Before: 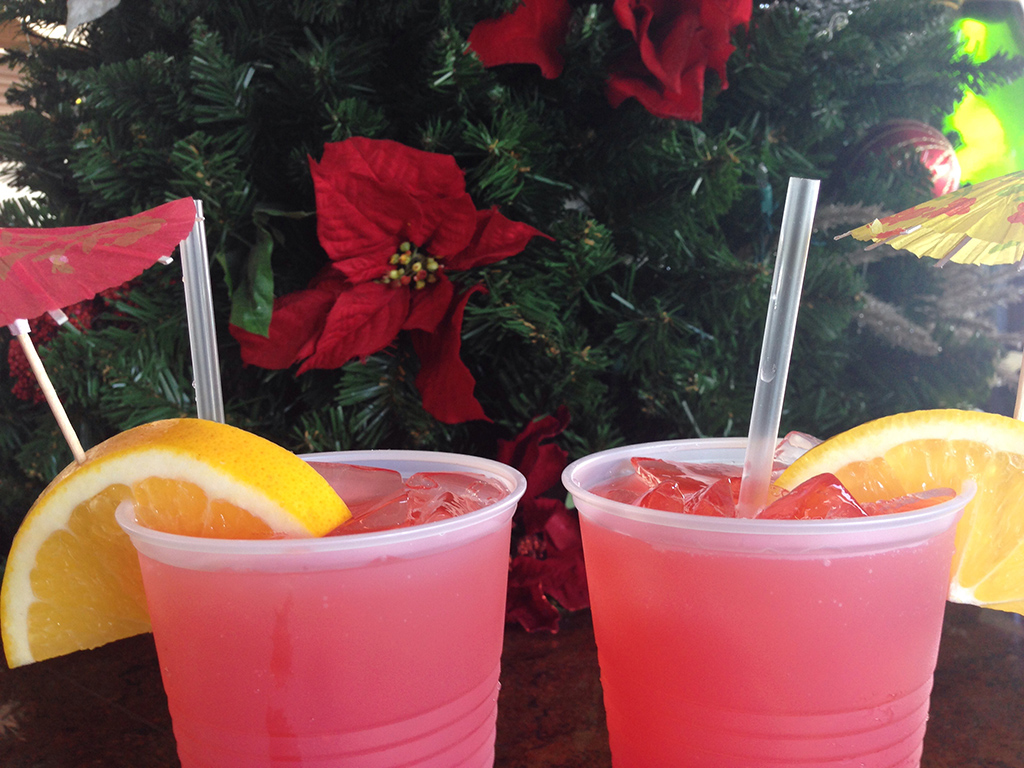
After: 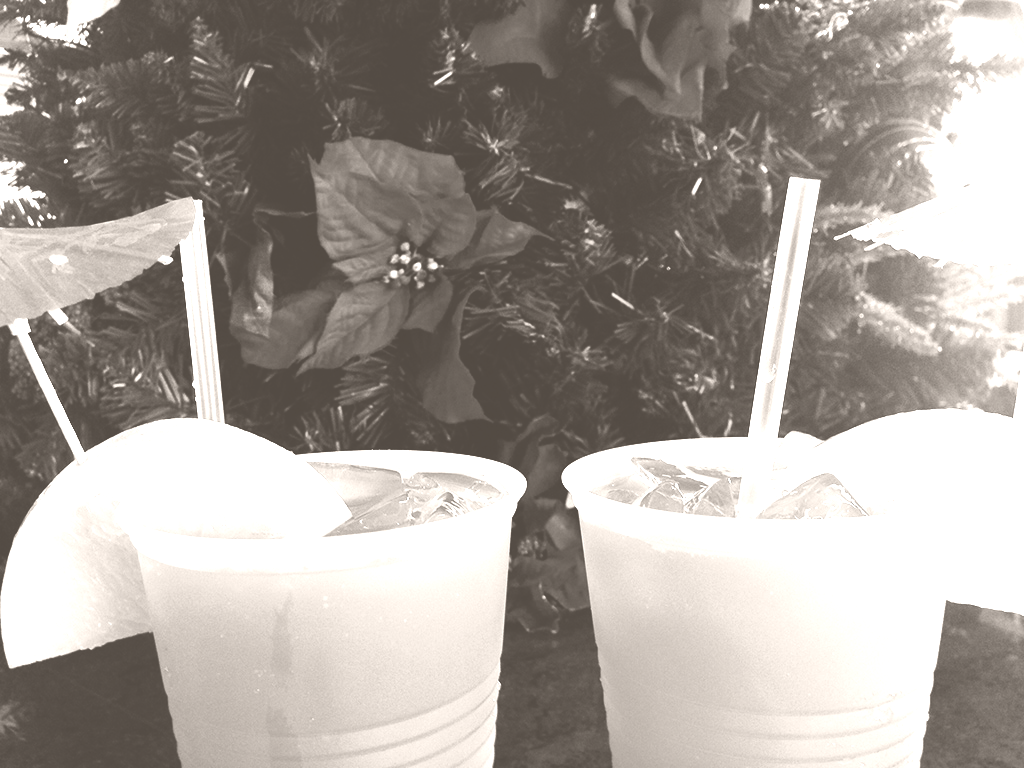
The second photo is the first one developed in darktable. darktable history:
contrast brightness saturation: contrast 0.4, brightness 0.1, saturation 0.21
colorize: hue 34.49°, saturation 35.33%, source mix 100%, lightness 55%, version 1
filmic rgb: black relative exposure -7.65 EV, white relative exposure 4.56 EV, hardness 3.61
